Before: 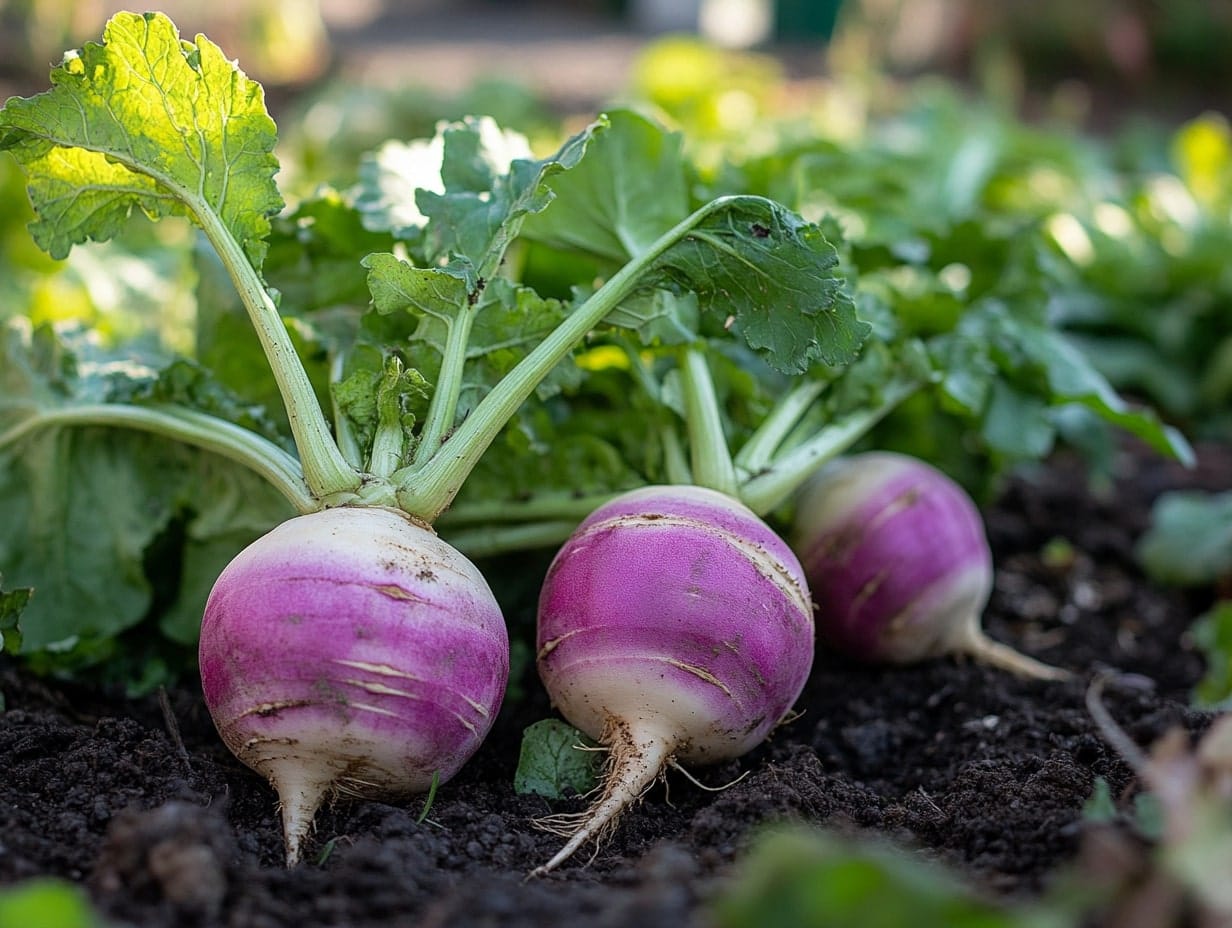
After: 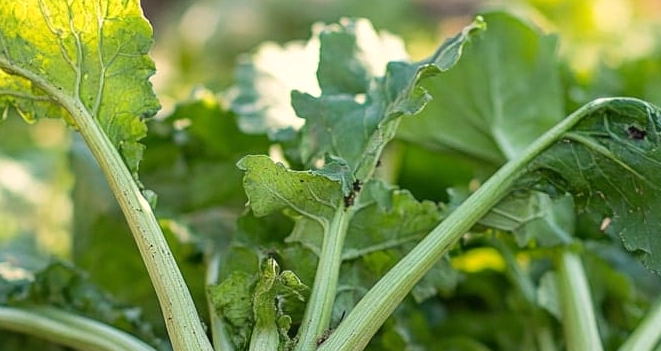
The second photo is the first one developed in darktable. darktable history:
crop: left 10.121%, top 10.631%, right 36.218%, bottom 51.526%
white balance: red 1.045, blue 0.932
